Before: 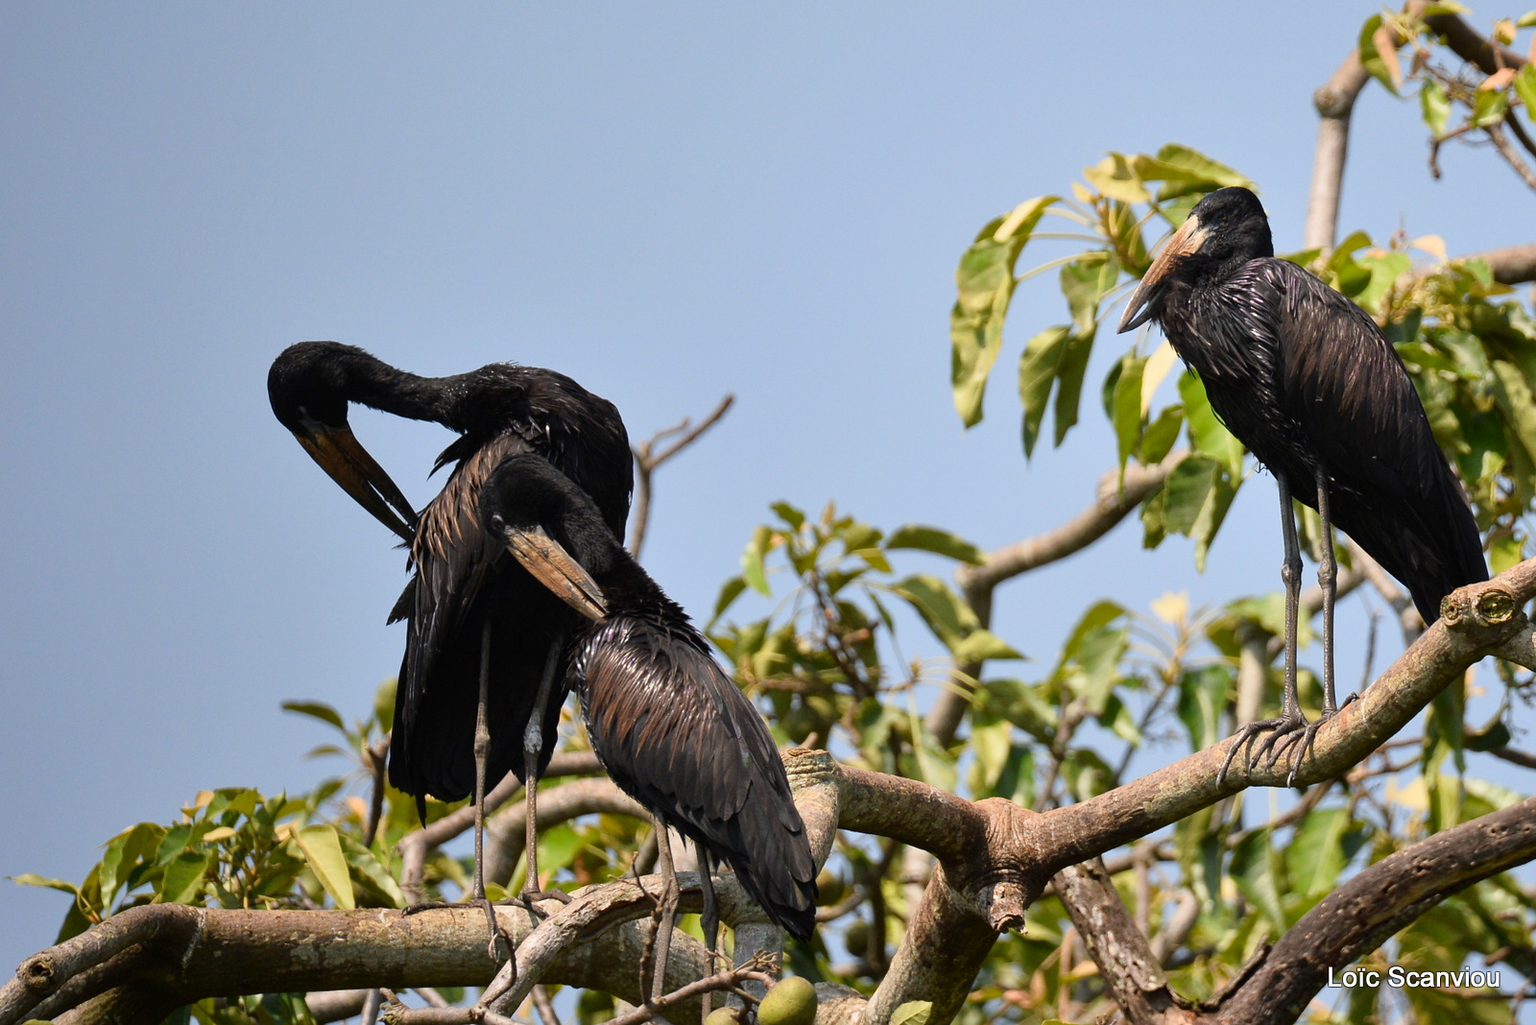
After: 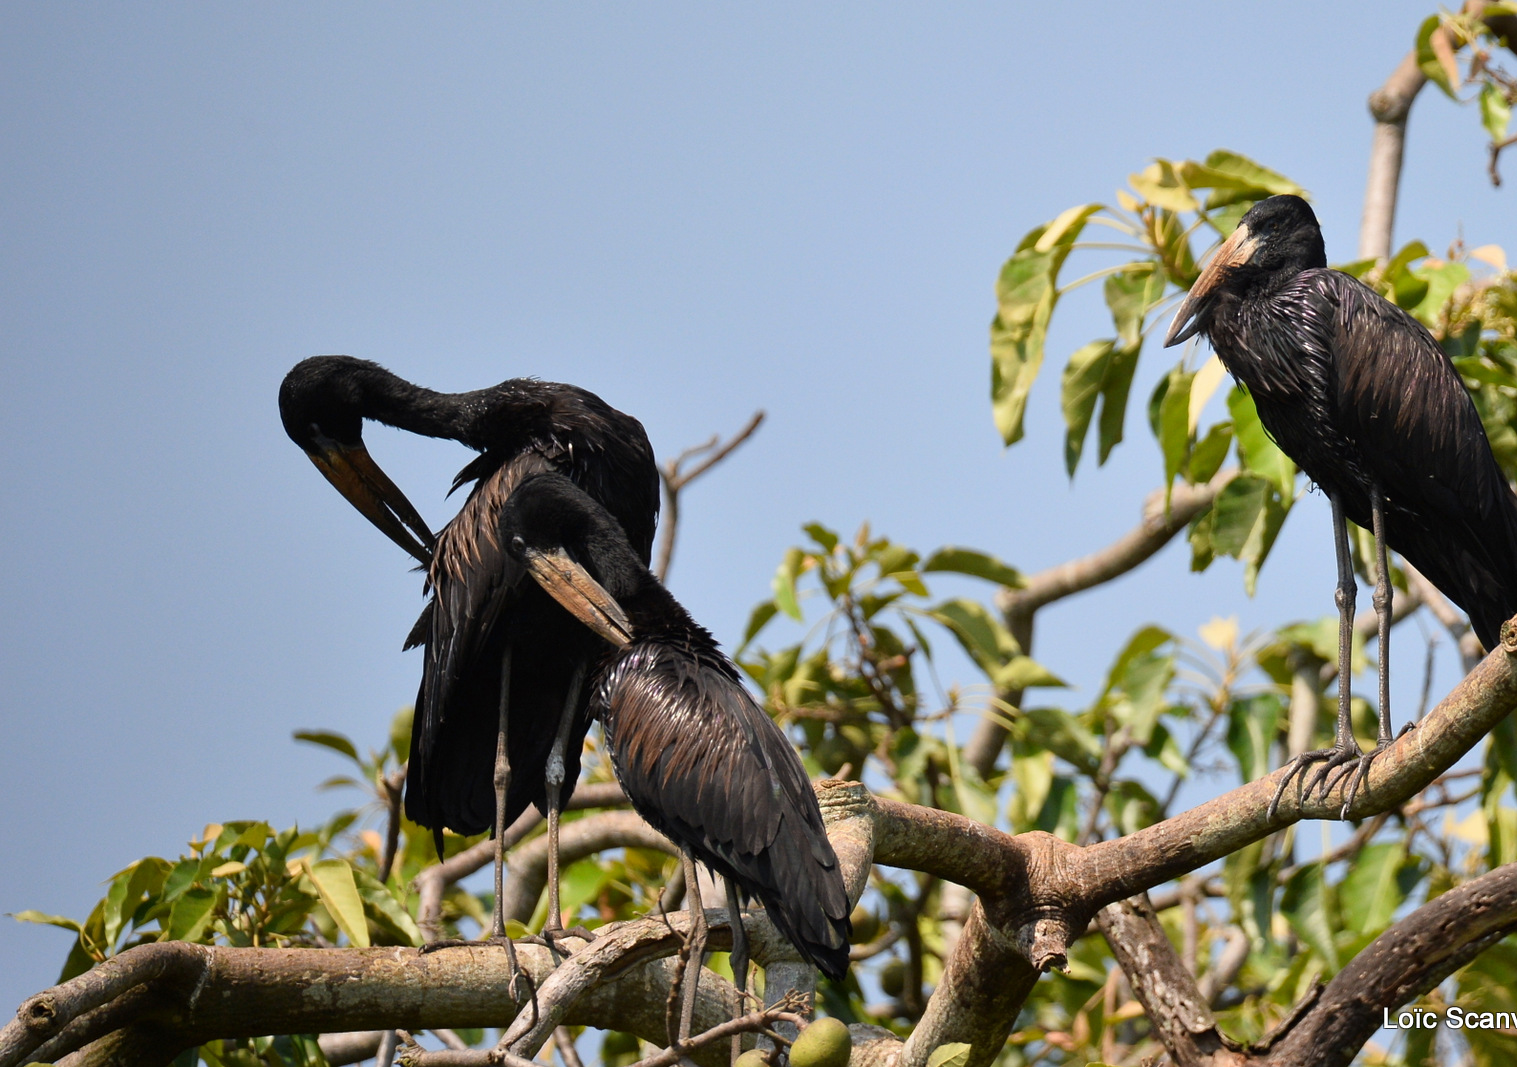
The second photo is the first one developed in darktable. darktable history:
white balance: emerald 1
crop and rotate: right 5.167%
